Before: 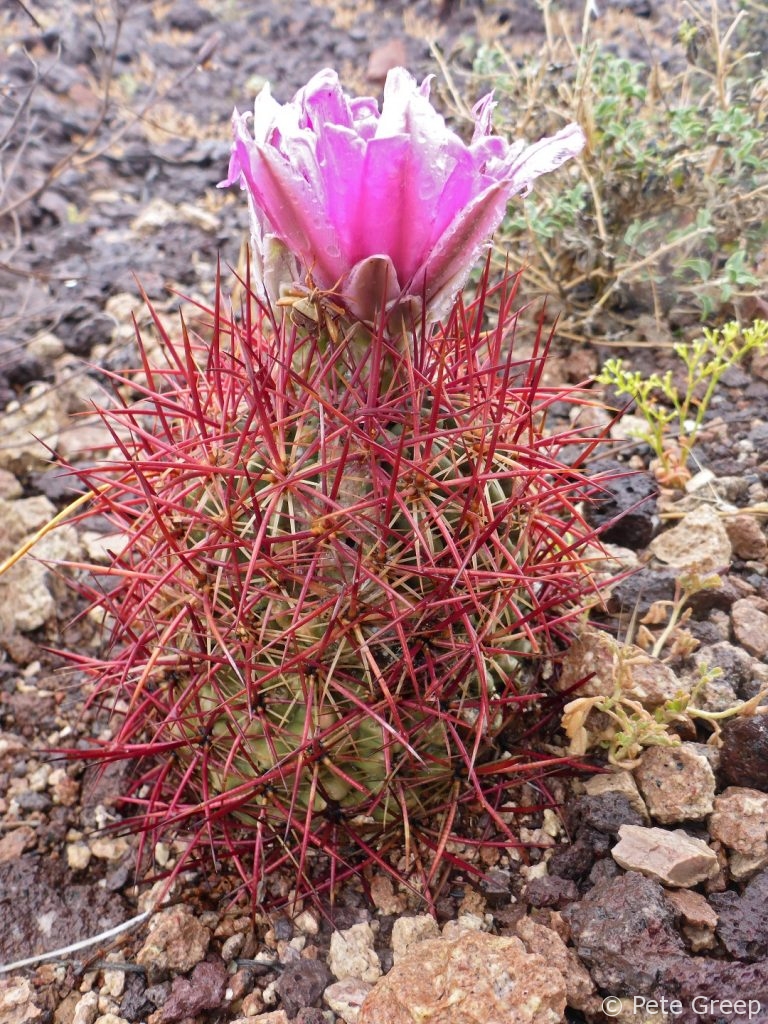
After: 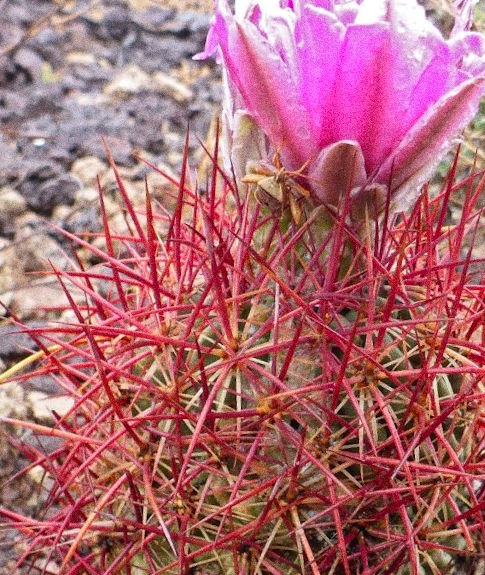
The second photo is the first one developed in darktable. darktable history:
grain: coarseness 0.09 ISO, strength 40%
crop and rotate: angle -4.99°, left 2.122%, top 6.945%, right 27.566%, bottom 30.519%
contrast brightness saturation: saturation 0.1
